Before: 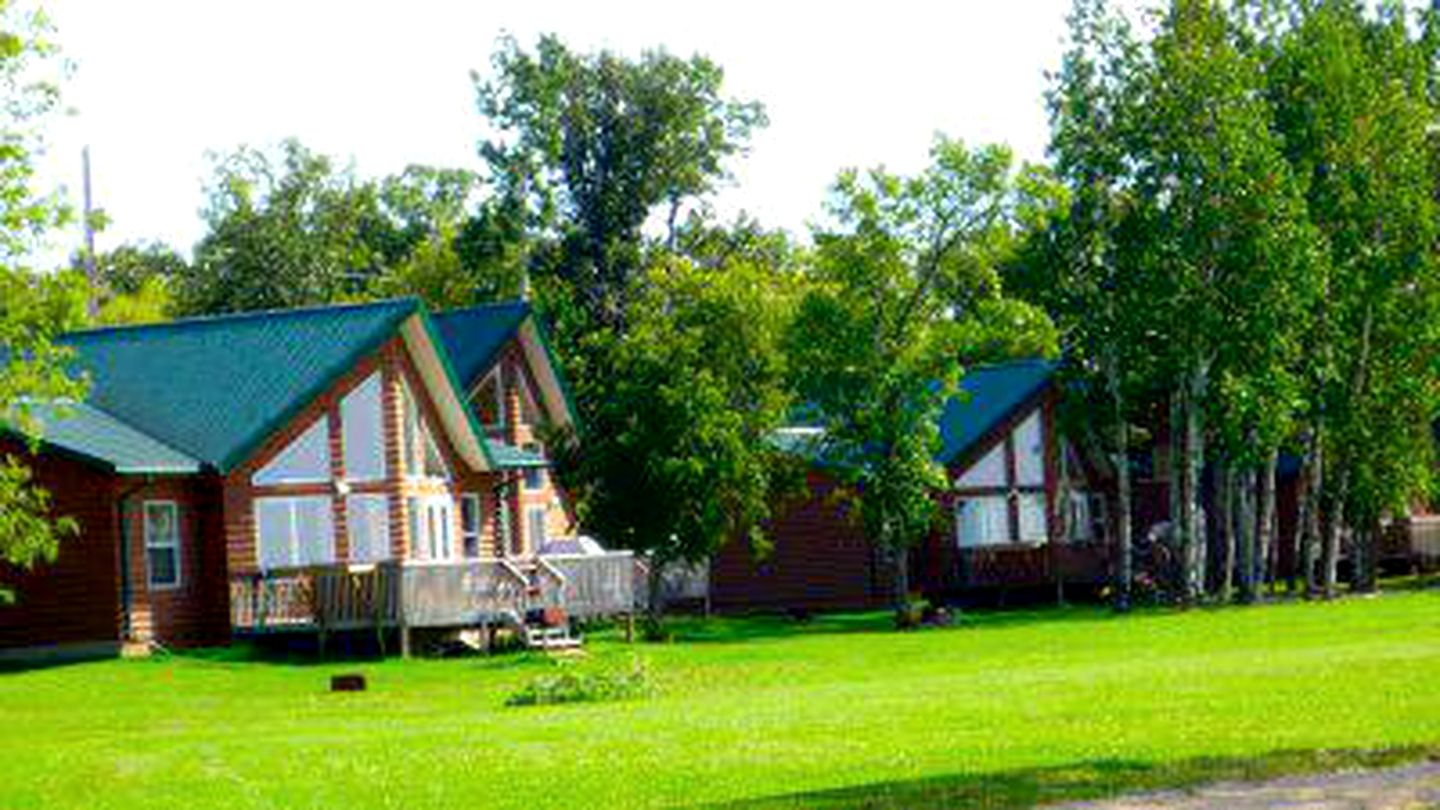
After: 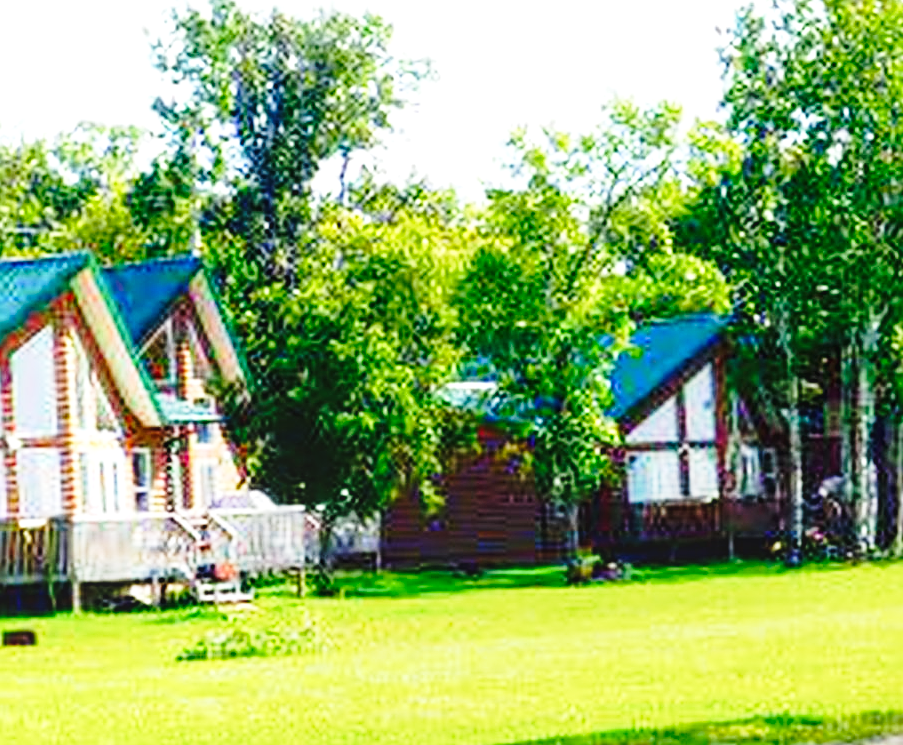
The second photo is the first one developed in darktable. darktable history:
local contrast: detail 113%
sharpen: on, module defaults
exposure: black level correction 0, exposure 0.698 EV, compensate highlight preservation false
crop and rotate: left 22.885%, top 5.627%, right 14.369%, bottom 2.292%
base curve: curves: ch0 [(0, 0) (0.028, 0.03) (0.121, 0.232) (0.46, 0.748) (0.859, 0.968) (1, 1)], preserve colors none
